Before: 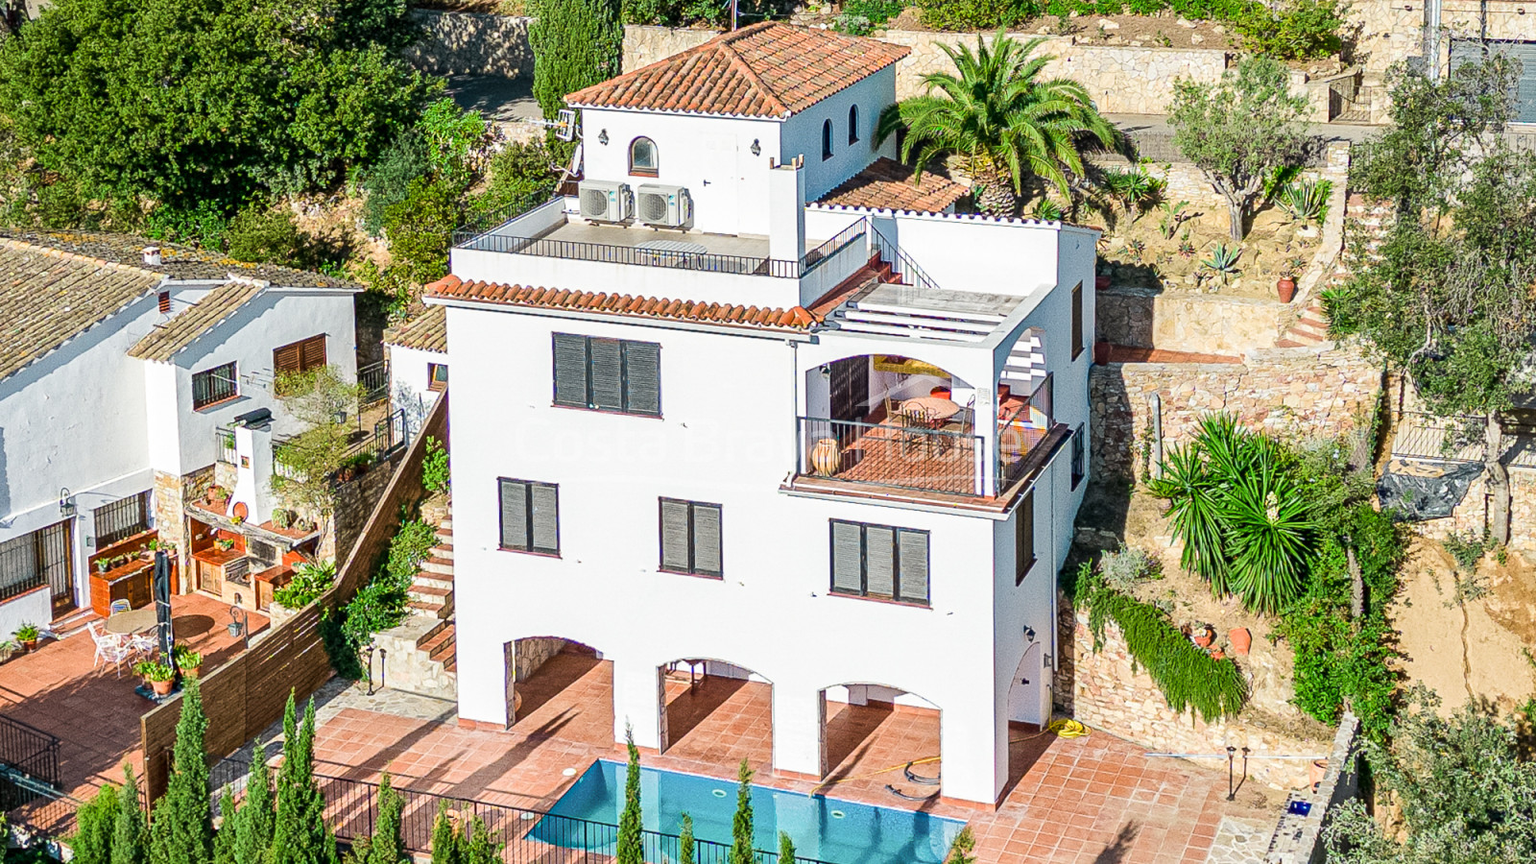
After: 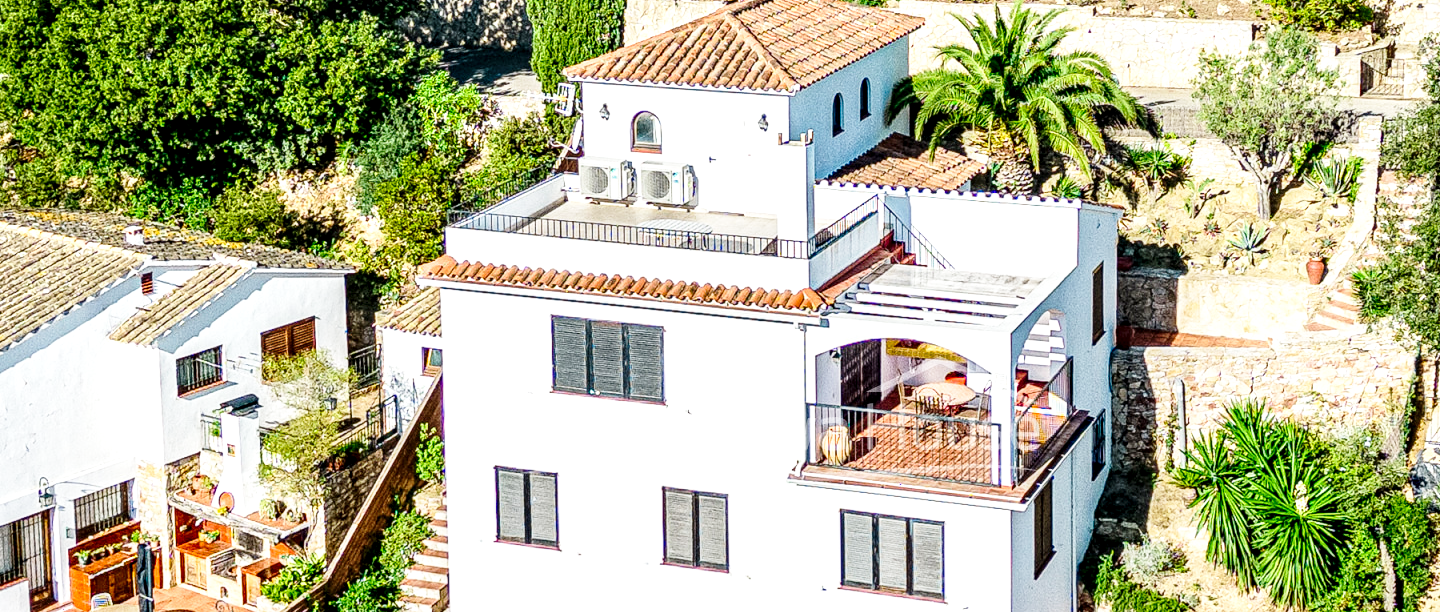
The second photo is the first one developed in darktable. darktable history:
local contrast: detail 135%, midtone range 0.75
crop: left 1.509%, top 3.452%, right 7.696%, bottom 28.452%
base curve: curves: ch0 [(0, 0) (0.028, 0.03) (0.121, 0.232) (0.46, 0.748) (0.859, 0.968) (1, 1)], preserve colors none
